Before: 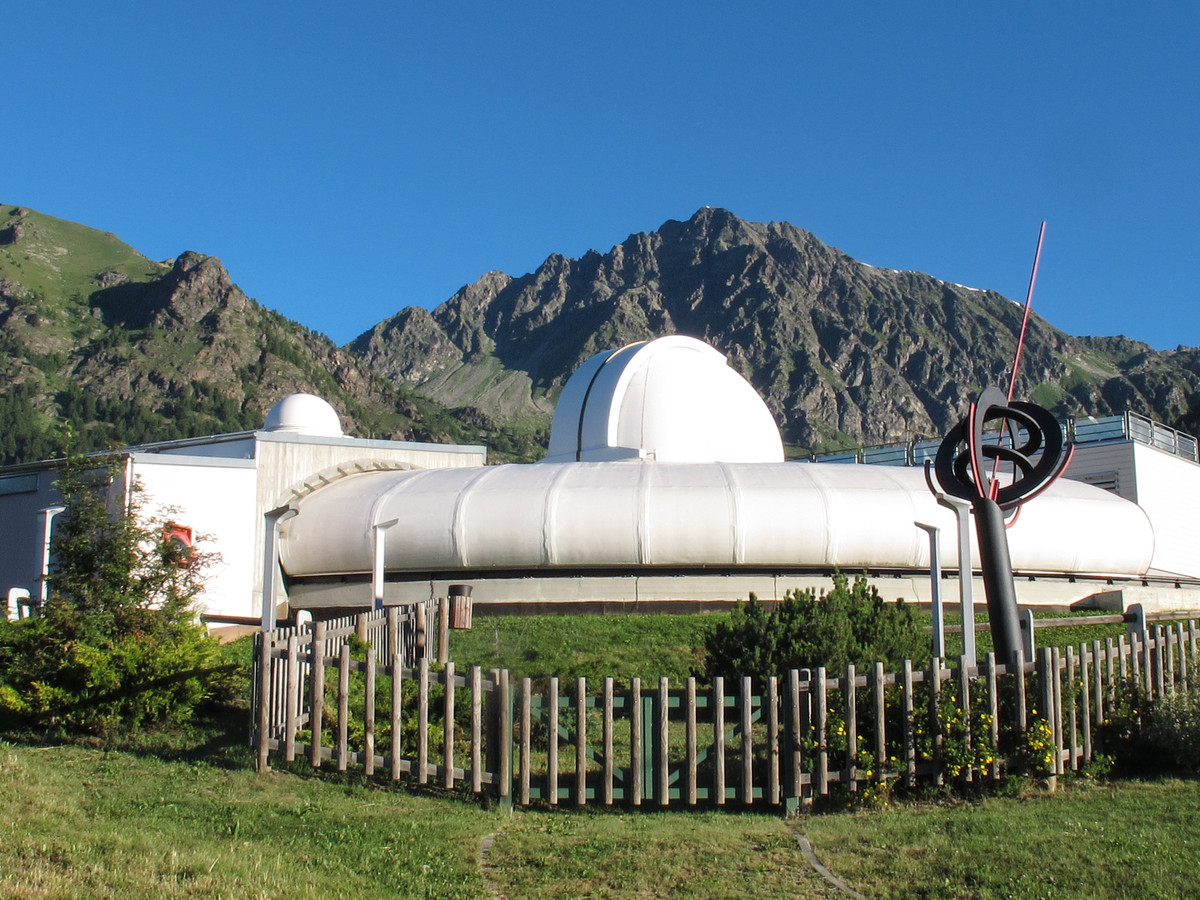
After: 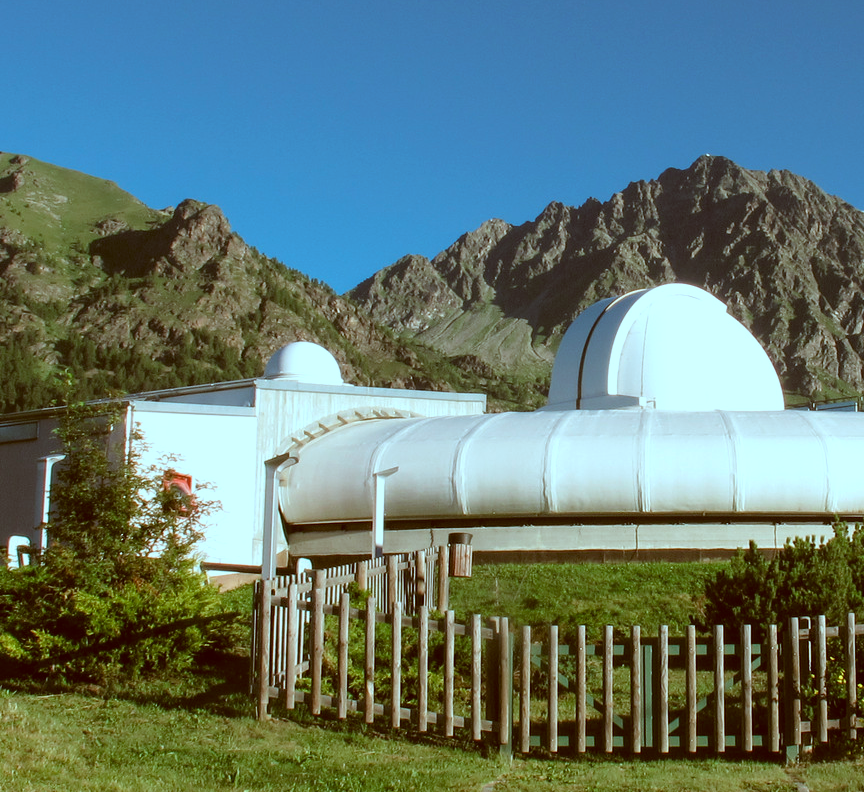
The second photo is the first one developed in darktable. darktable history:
color correction: highlights a* -14.62, highlights b* -16.22, shadows a* 10.12, shadows b* 29.4
crop: top 5.803%, right 27.864%, bottom 5.804%
